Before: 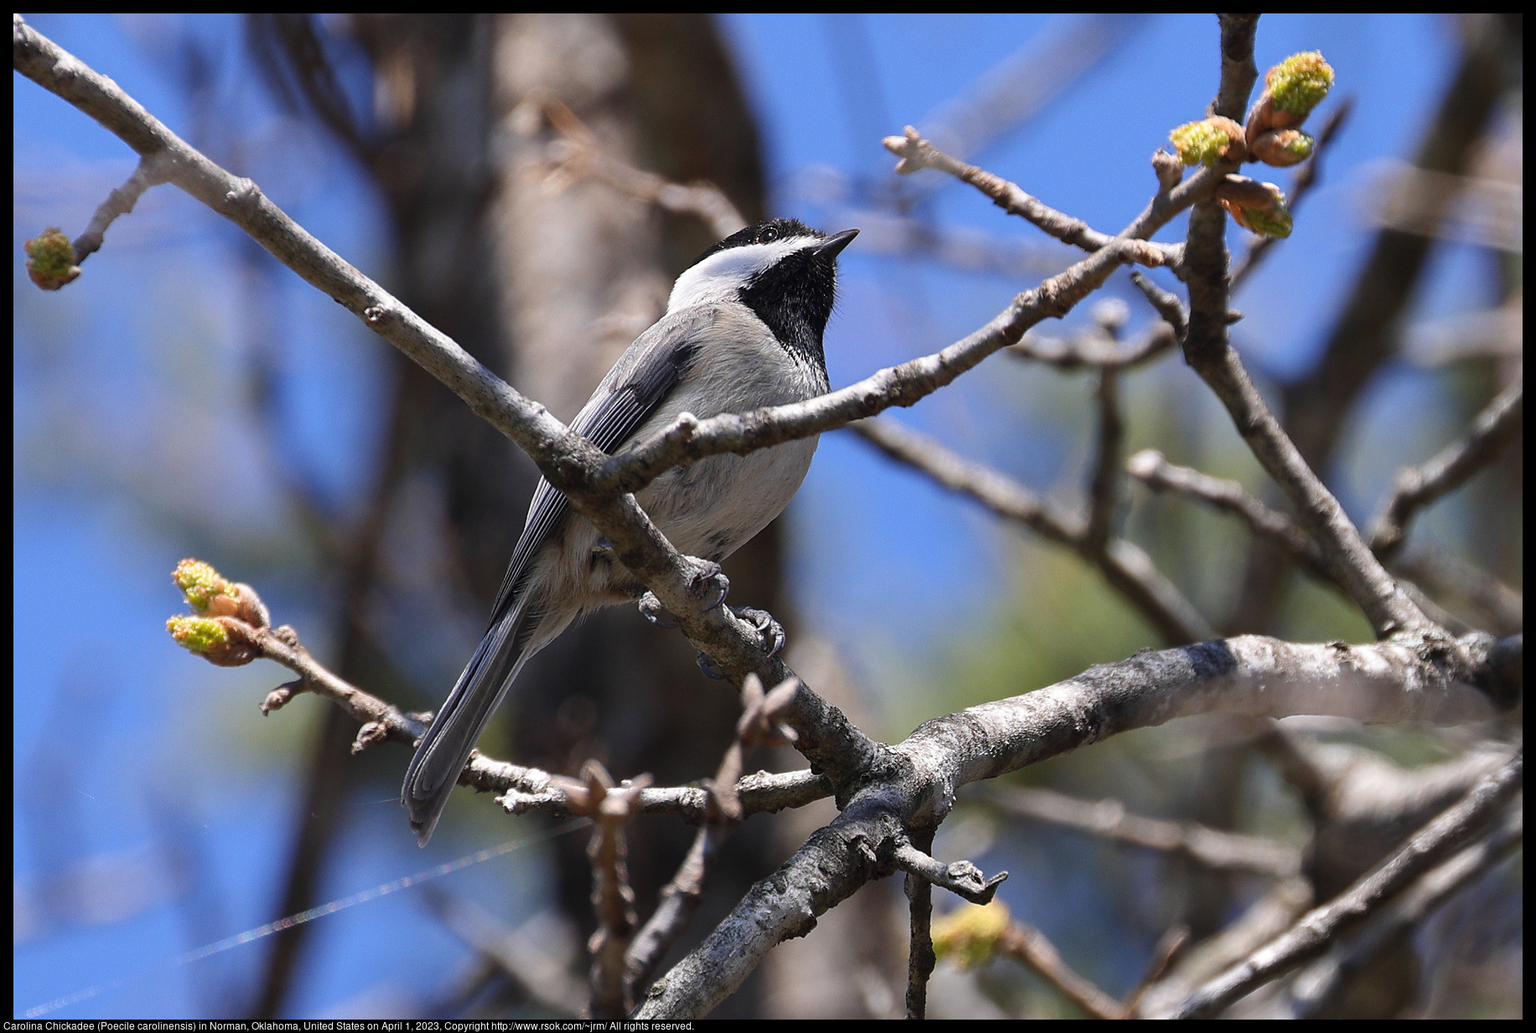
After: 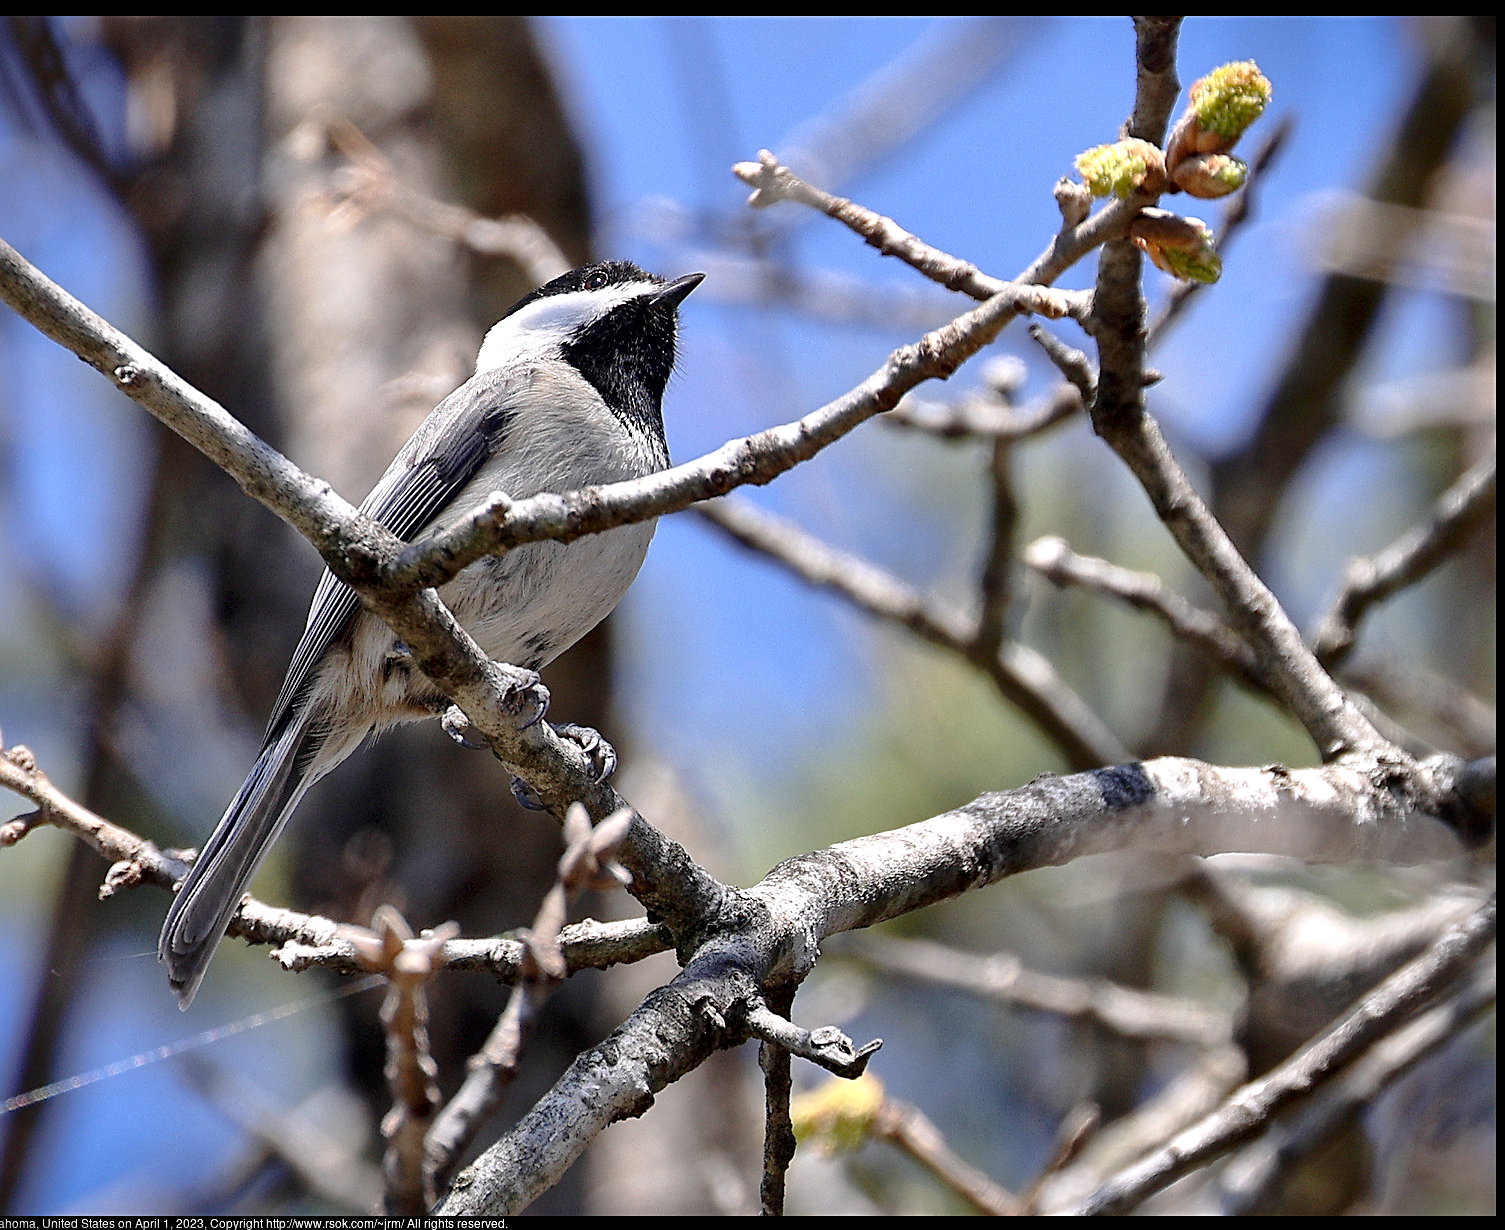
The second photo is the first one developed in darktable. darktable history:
local contrast: mode bilateral grid, contrast 24, coarseness 60, detail 151%, midtone range 0.2
tone curve: curves: ch0 [(0, 0) (0.003, 0.007) (0.011, 0.011) (0.025, 0.021) (0.044, 0.04) (0.069, 0.07) (0.1, 0.129) (0.136, 0.187) (0.177, 0.254) (0.224, 0.325) (0.277, 0.398) (0.335, 0.461) (0.399, 0.513) (0.468, 0.571) (0.543, 0.624) (0.623, 0.69) (0.709, 0.777) (0.801, 0.86) (0.898, 0.953) (1, 1)], preserve colors none
crop: left 17.515%, bottom 0.021%
vignetting: fall-off start 97.21%, saturation 0.367, width/height ratio 1.179, unbound false
sharpen: on, module defaults
